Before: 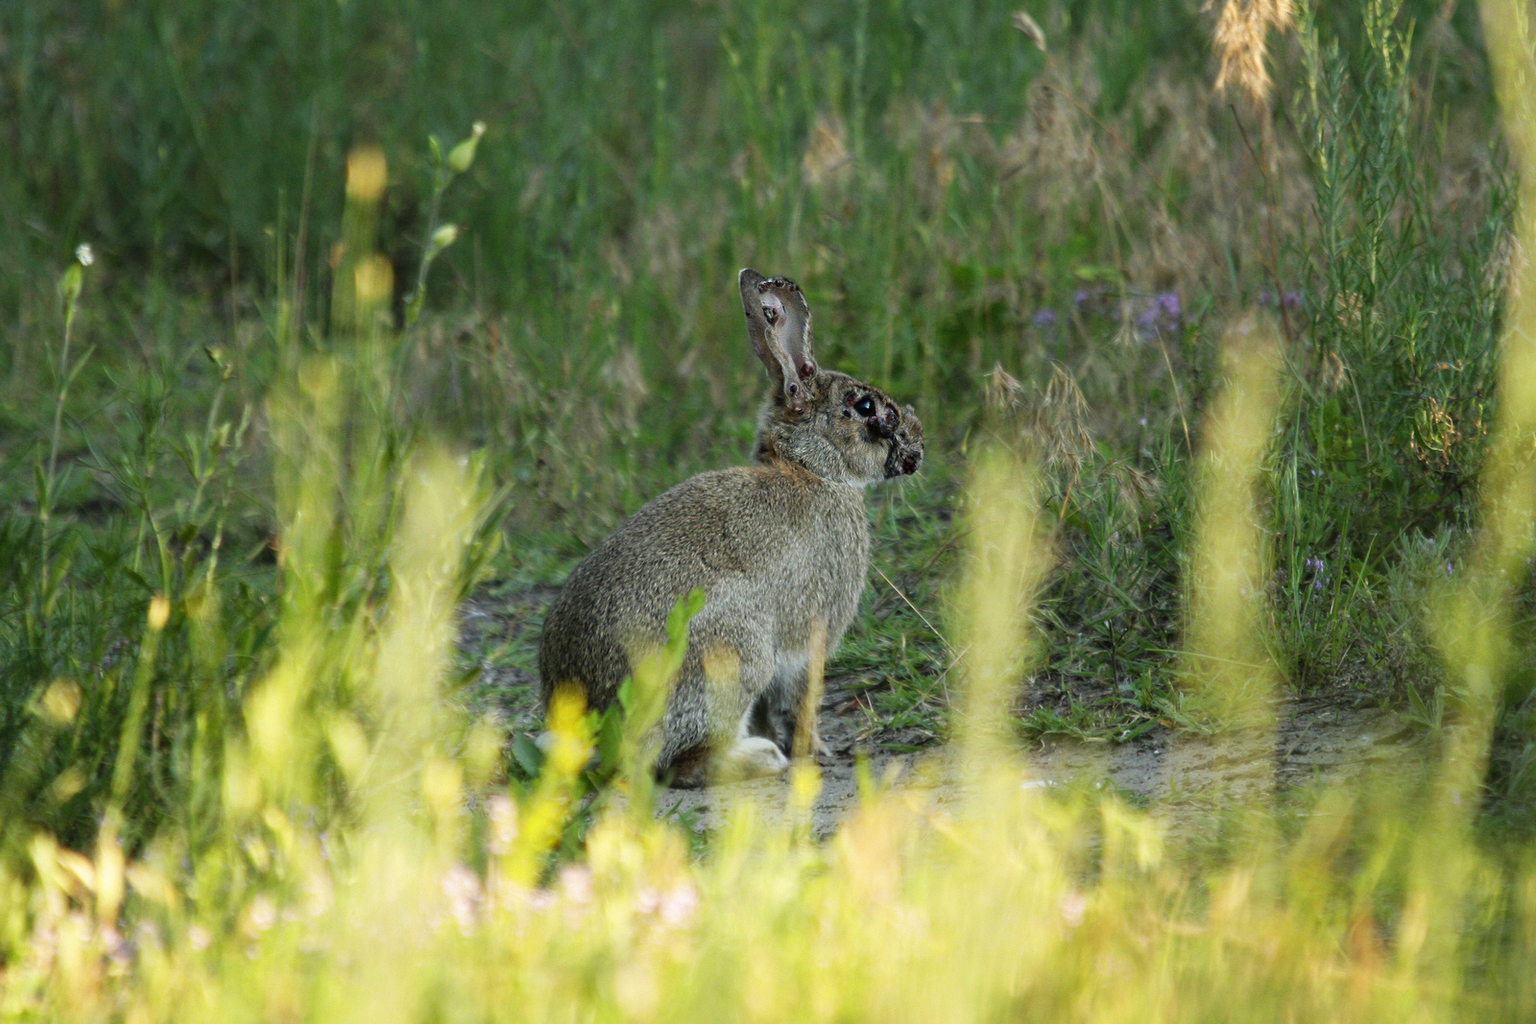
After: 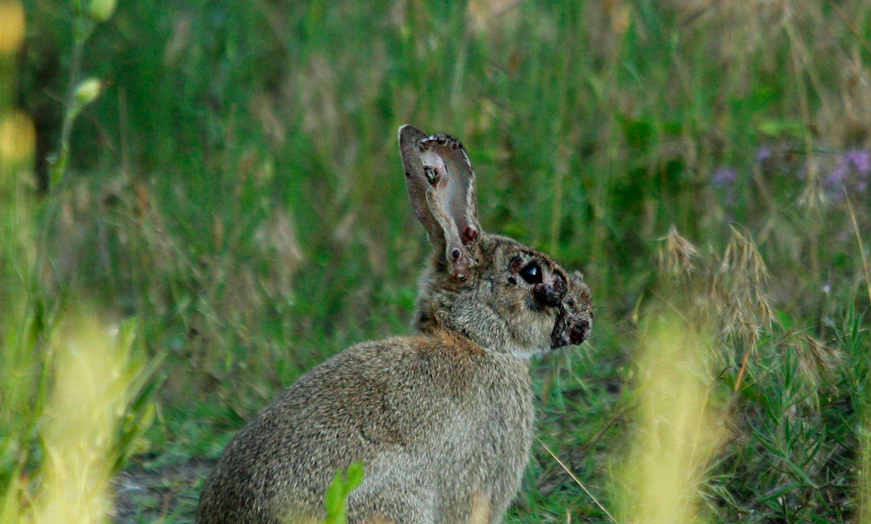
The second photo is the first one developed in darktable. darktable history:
rotate and perspective: rotation 0.074°, lens shift (vertical) 0.096, lens shift (horizontal) -0.041, crop left 0.043, crop right 0.952, crop top 0.024, crop bottom 0.979
crop: left 20.932%, top 15.471%, right 21.848%, bottom 34.081%
